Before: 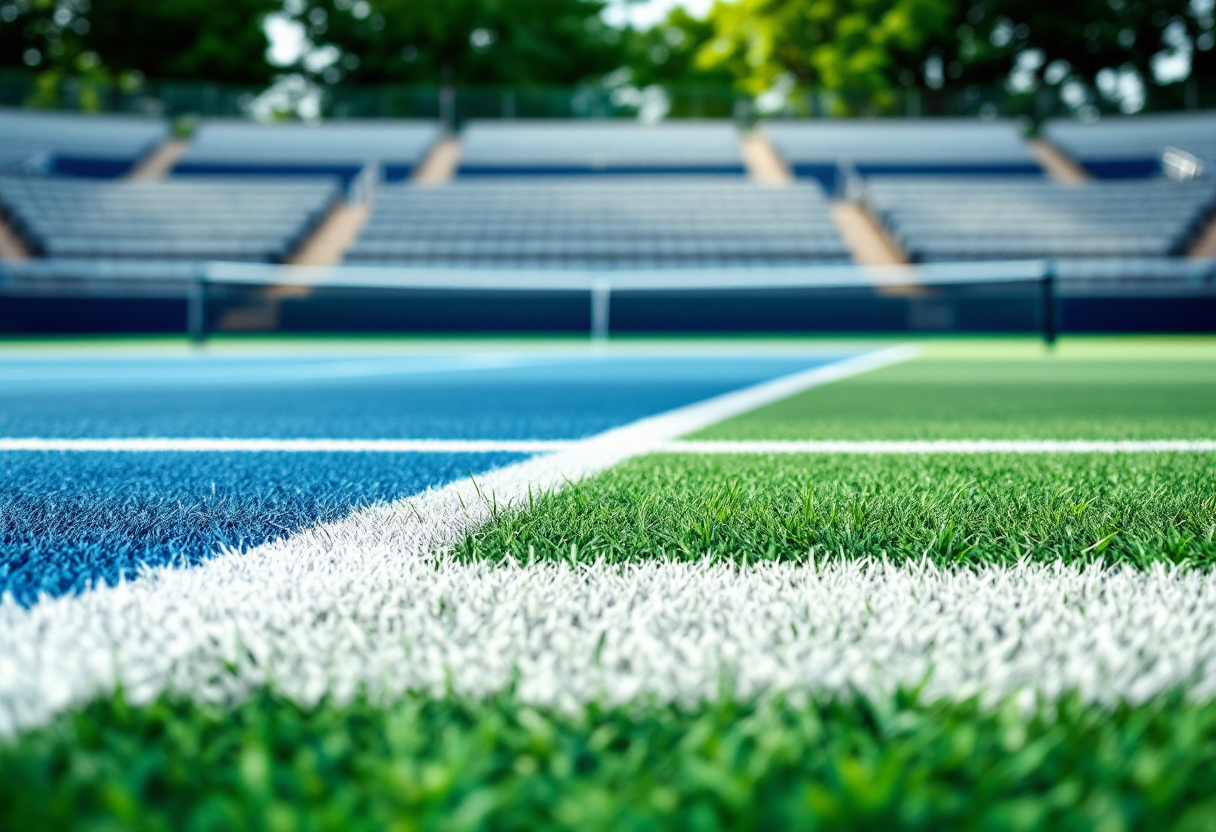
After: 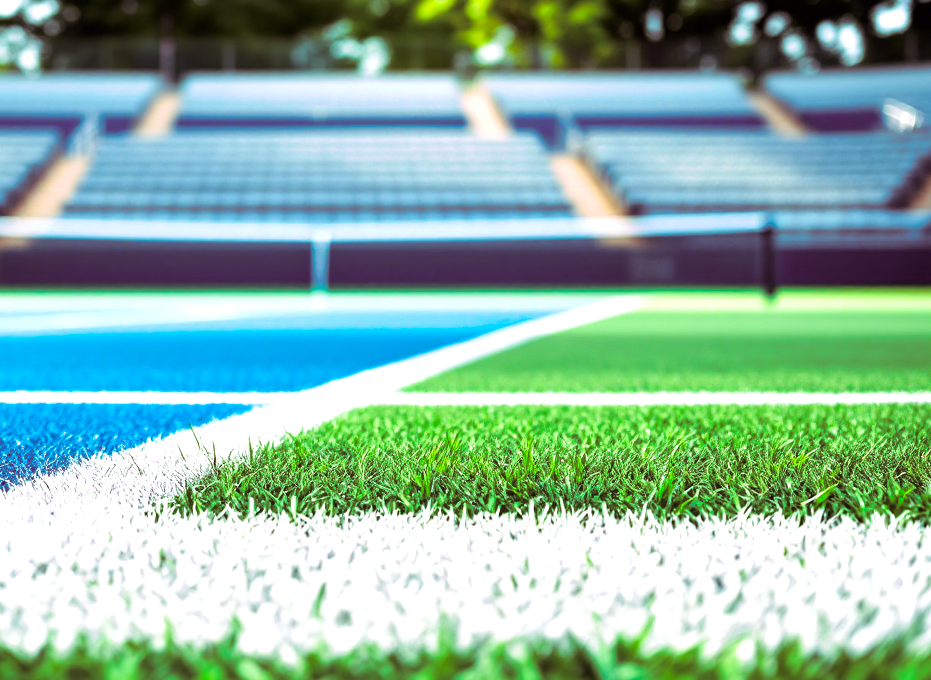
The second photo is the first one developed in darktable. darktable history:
contrast brightness saturation: brightness -0.02, saturation 0.35
exposure: exposure 0.556 EV, compensate highlight preservation false
crop: left 23.095%, top 5.827%, bottom 11.854%
split-toning: highlights › hue 298.8°, highlights › saturation 0.73, compress 41.76%
